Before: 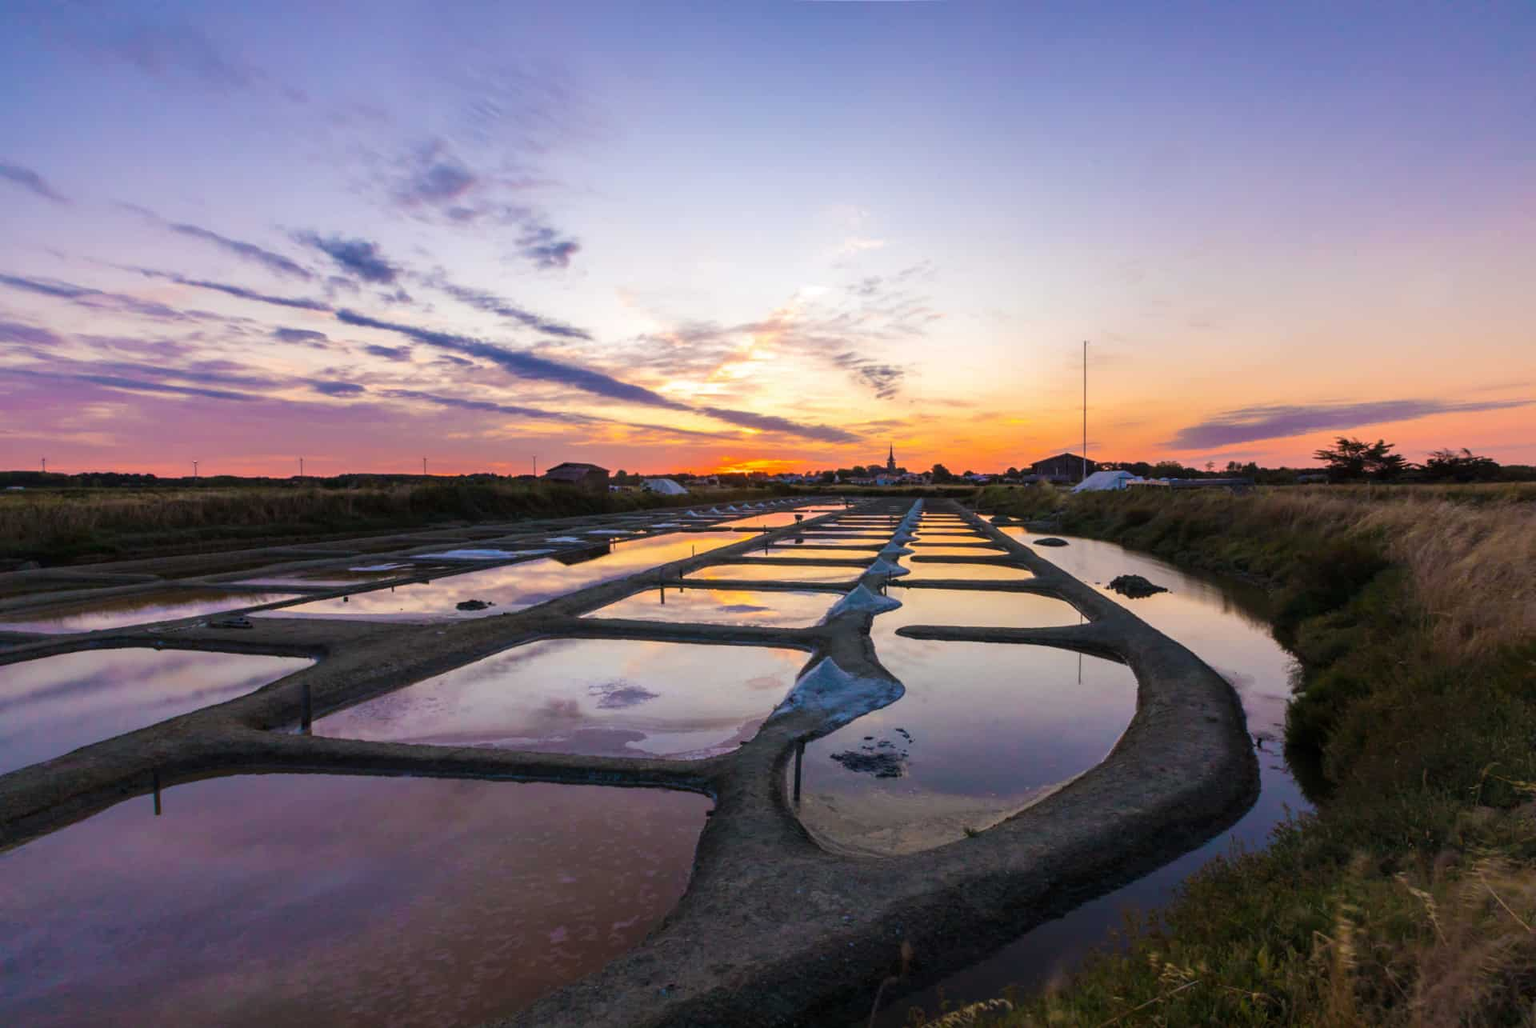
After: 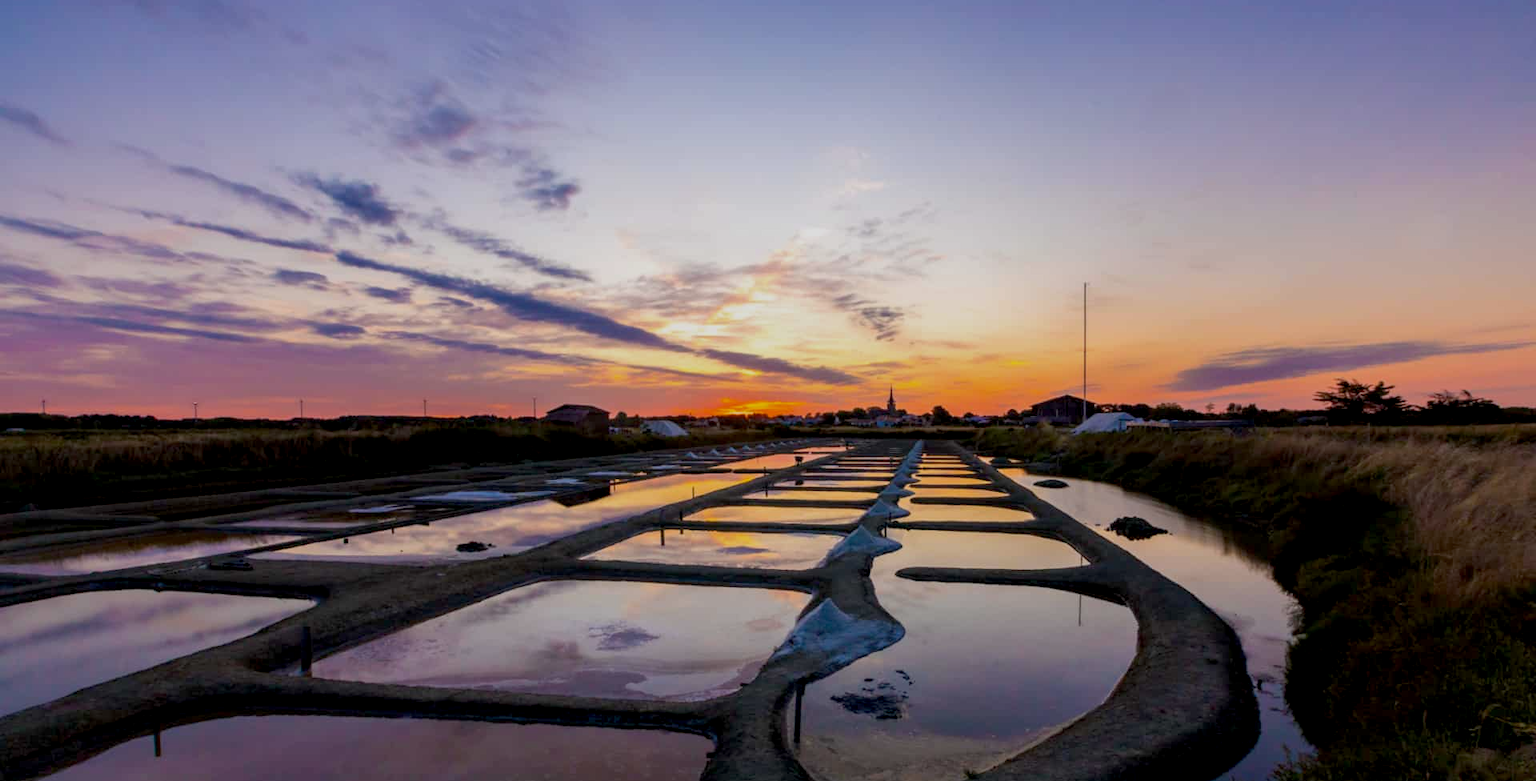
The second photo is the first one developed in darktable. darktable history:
exposure: black level correction 0.011, exposure -0.479 EV, compensate highlight preservation false
crop: top 5.715%, bottom 18.208%
